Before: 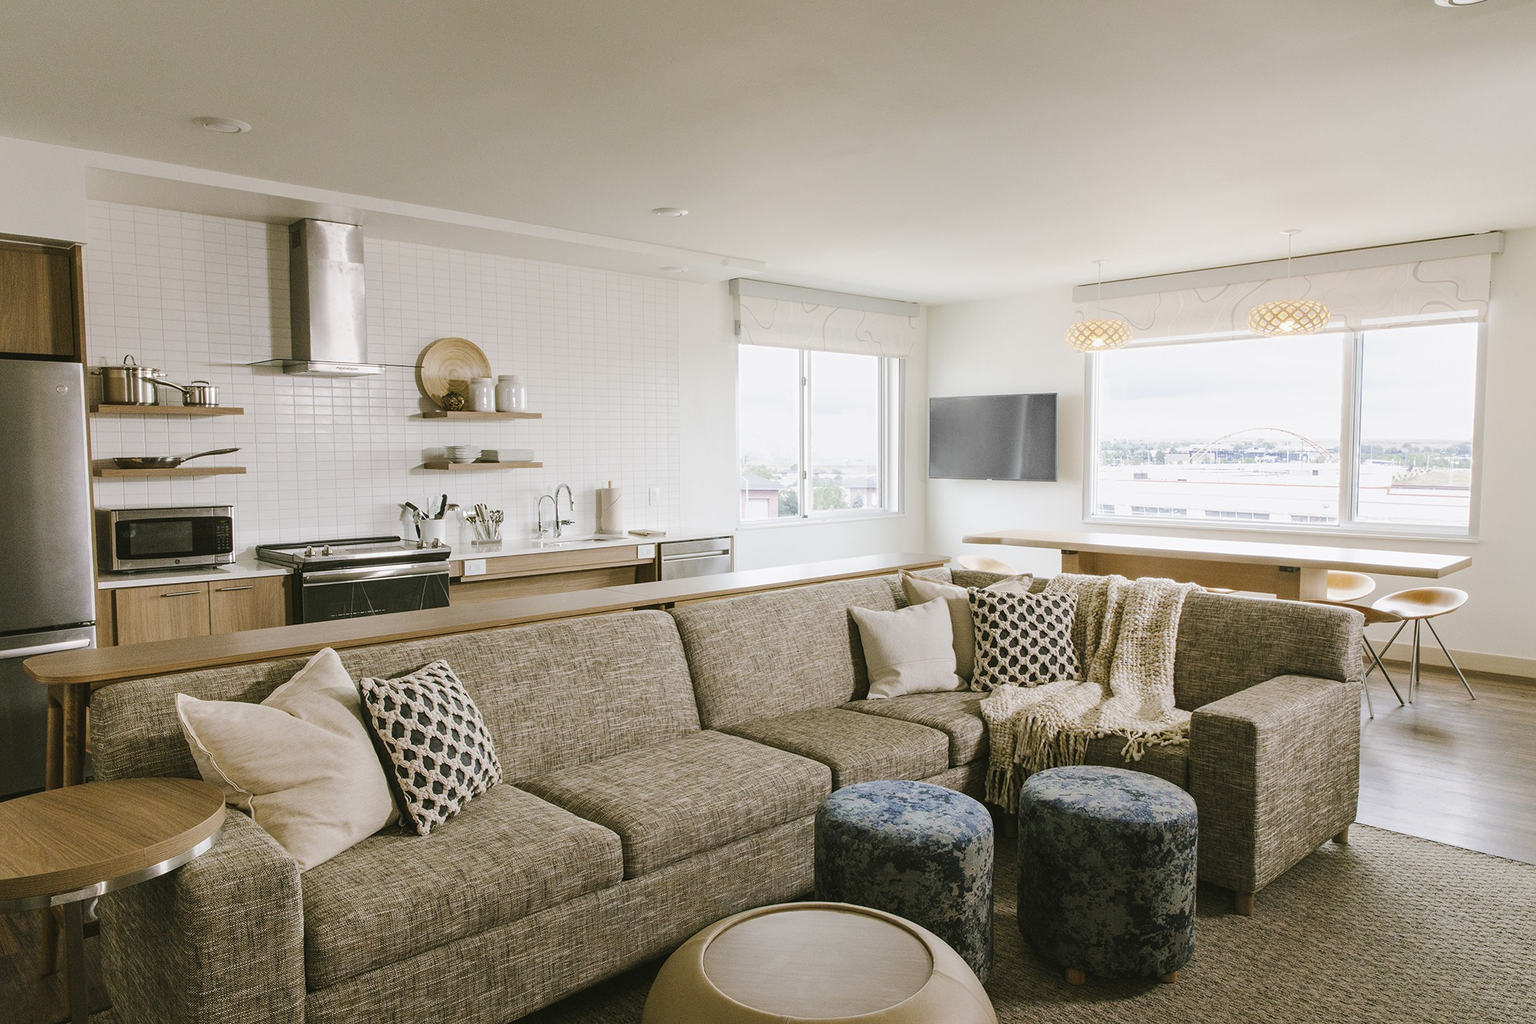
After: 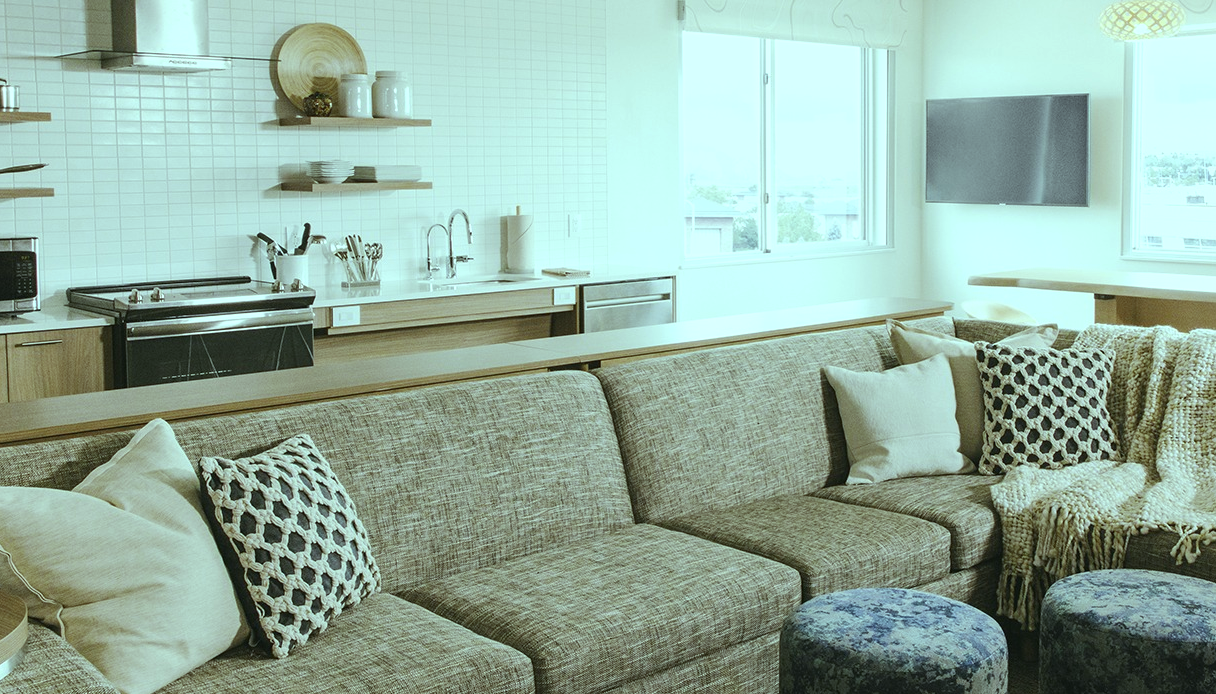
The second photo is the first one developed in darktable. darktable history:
crop: left 13.312%, top 31.28%, right 24.627%, bottom 15.582%
color balance: mode lift, gamma, gain (sRGB), lift [0.997, 0.979, 1.021, 1.011], gamma [1, 1.084, 0.916, 0.998], gain [1, 0.87, 1.13, 1.101], contrast 4.55%, contrast fulcrum 38.24%, output saturation 104.09%
